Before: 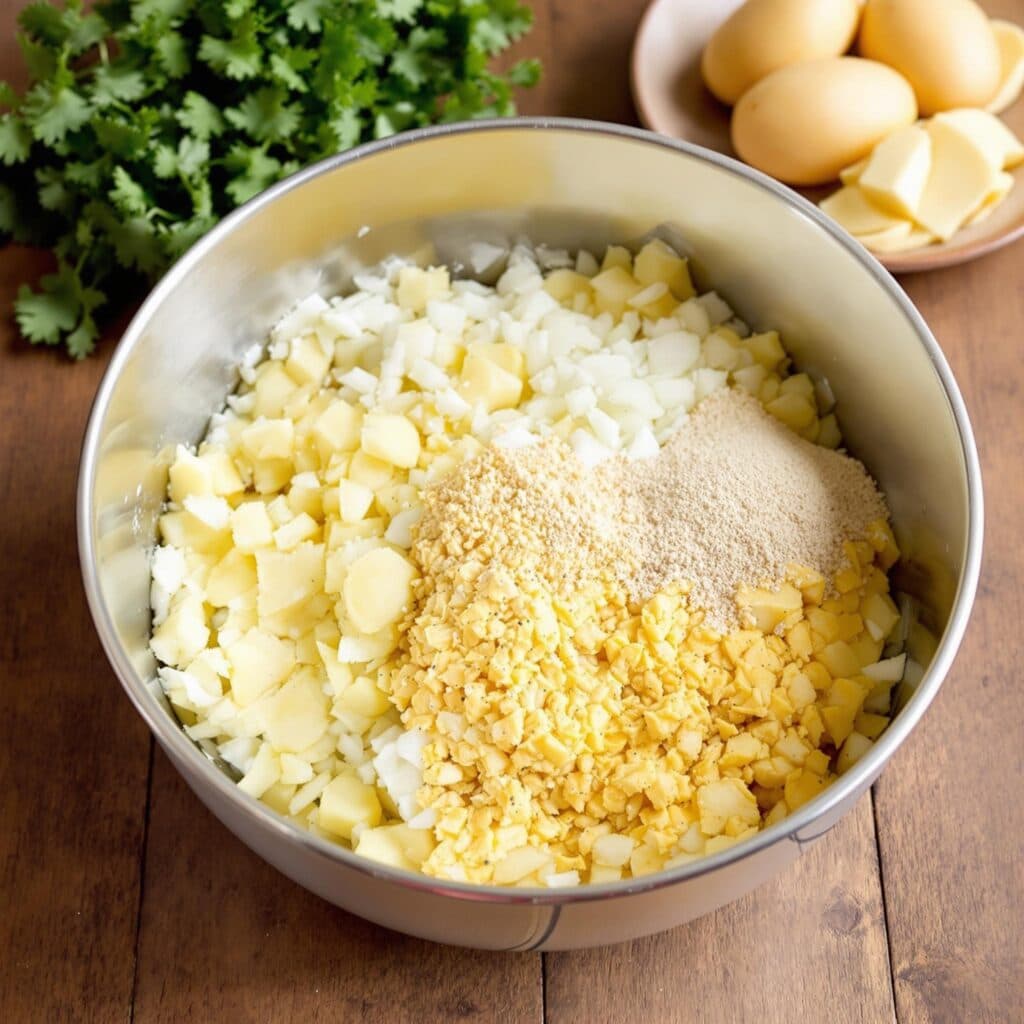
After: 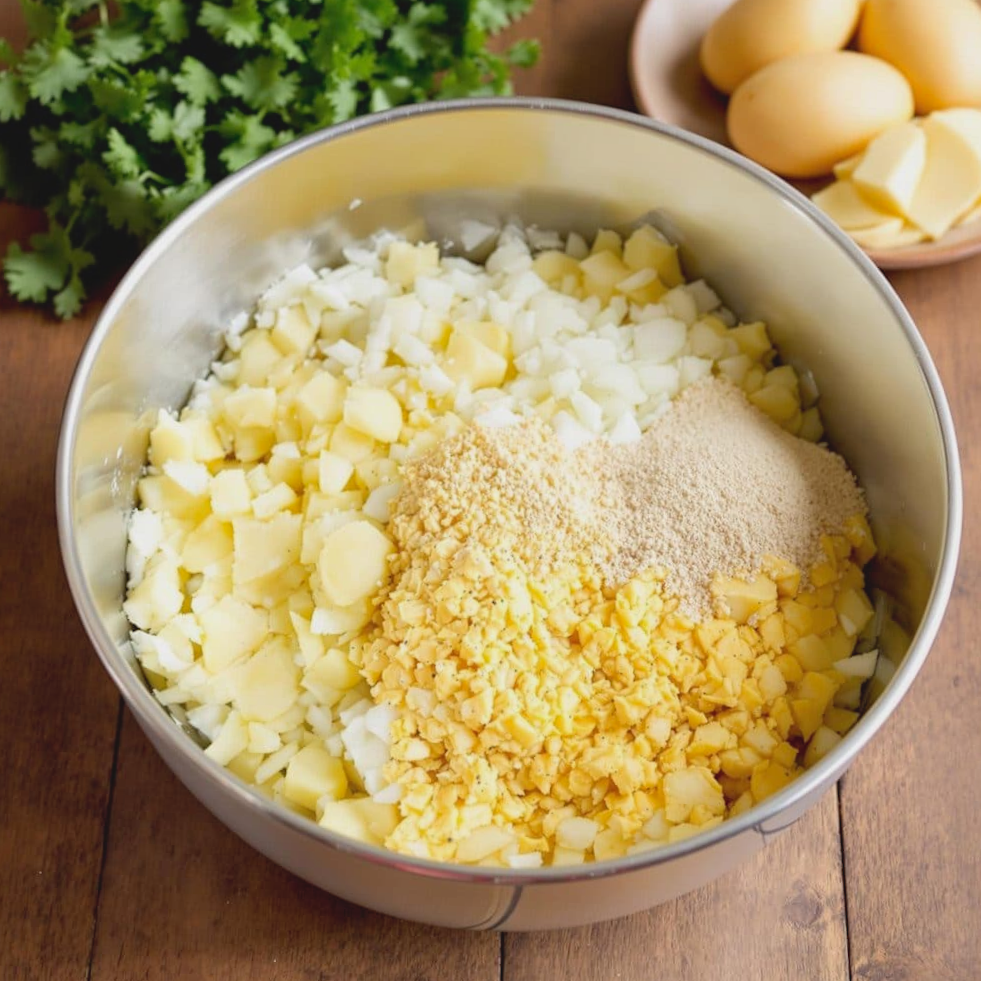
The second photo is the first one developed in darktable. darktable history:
contrast brightness saturation: contrast -0.124
crop and rotate: angle -2.55°
